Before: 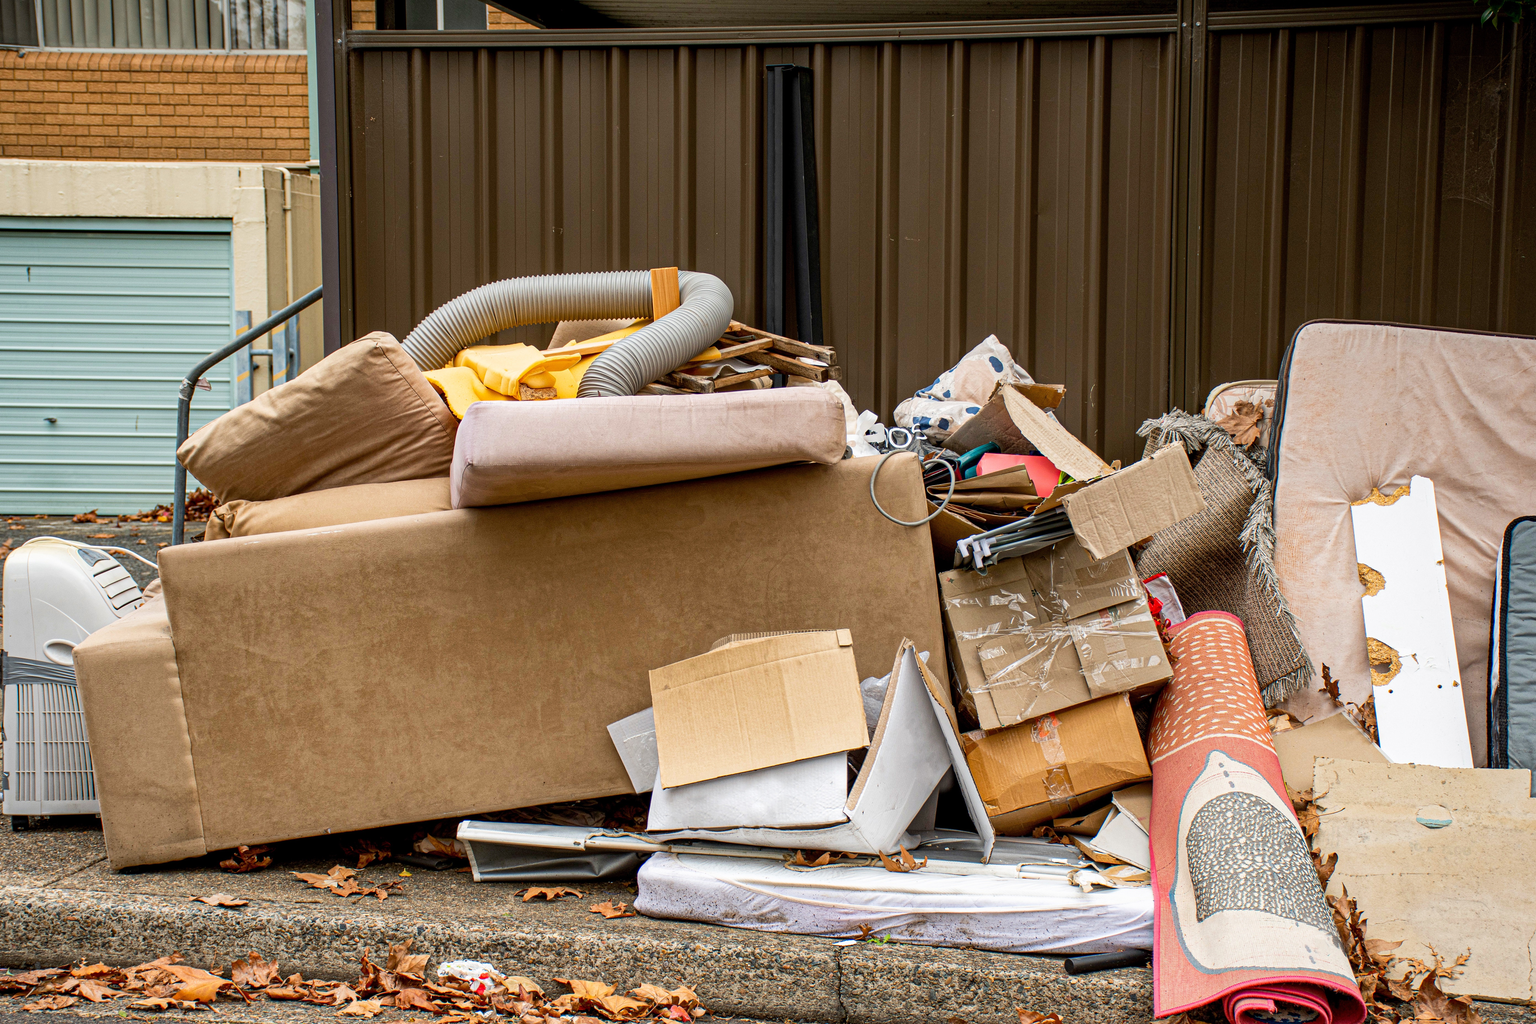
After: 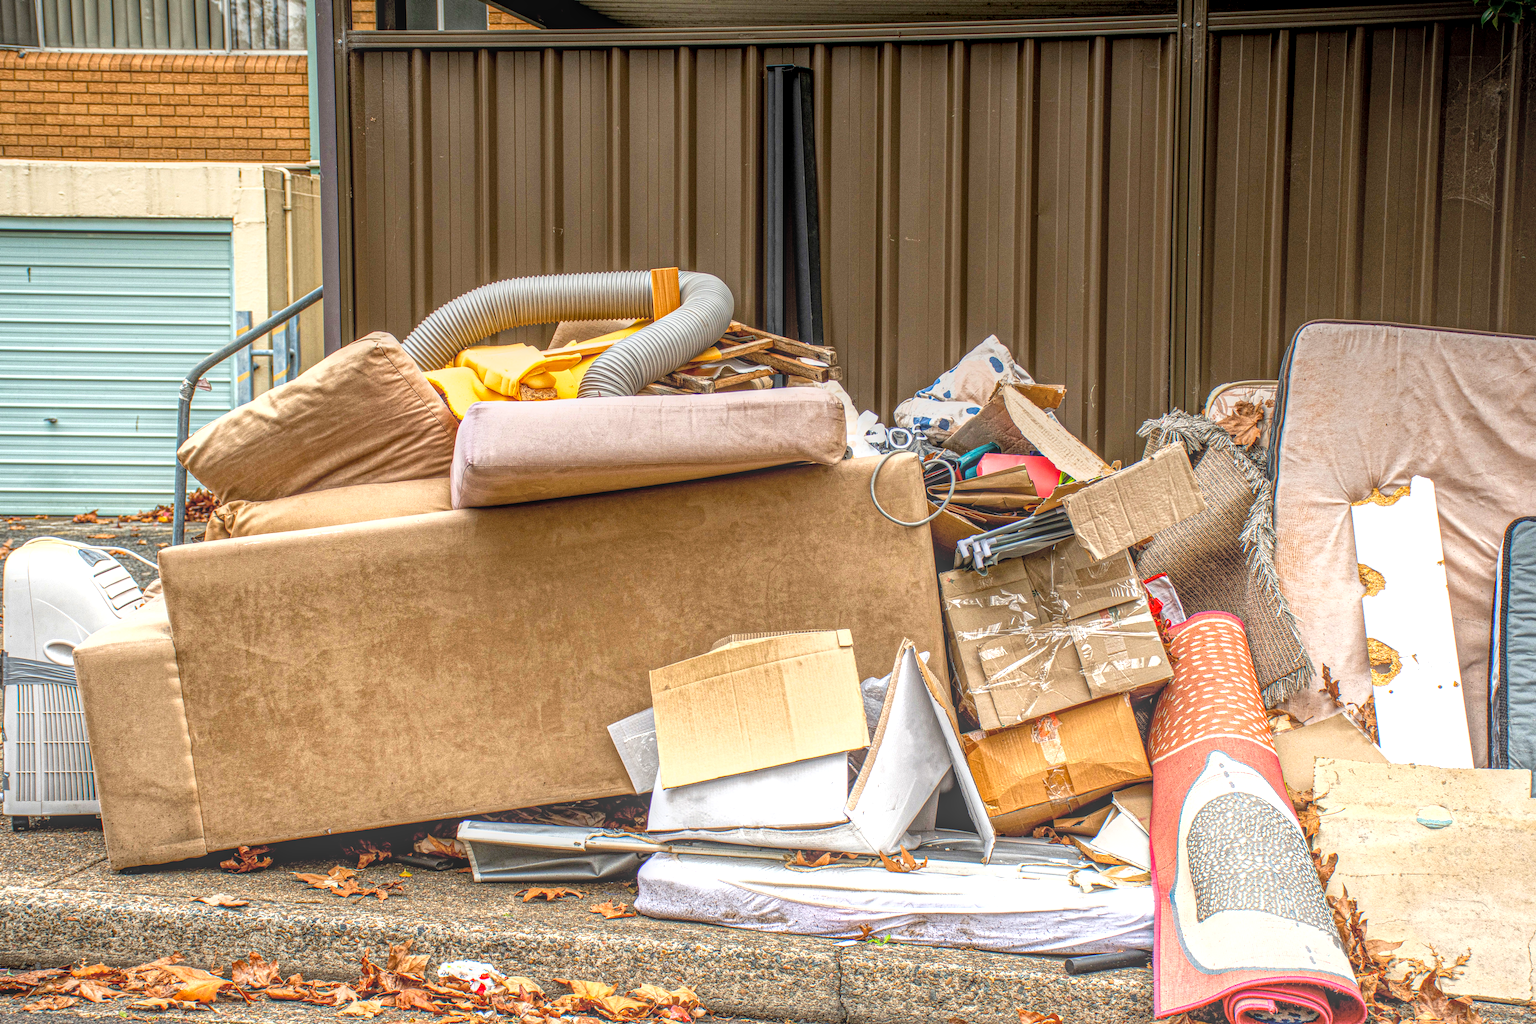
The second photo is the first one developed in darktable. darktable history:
exposure: black level correction 0, exposure 0.698 EV, compensate highlight preservation false
local contrast: highlights 20%, shadows 24%, detail 201%, midtone range 0.2
